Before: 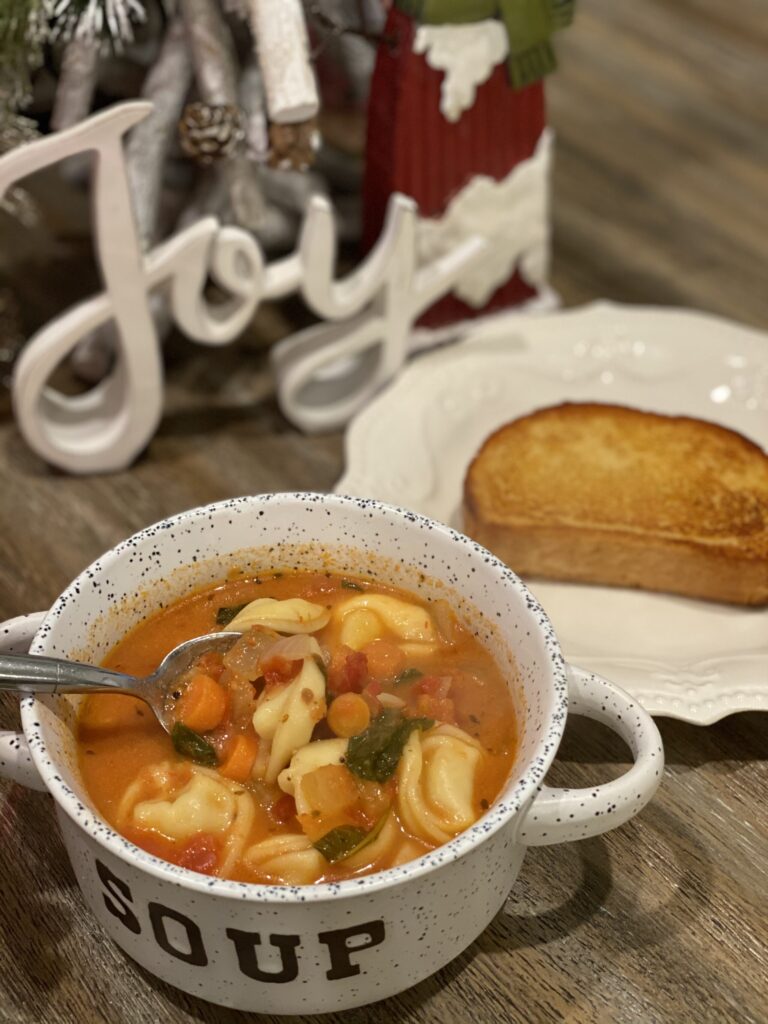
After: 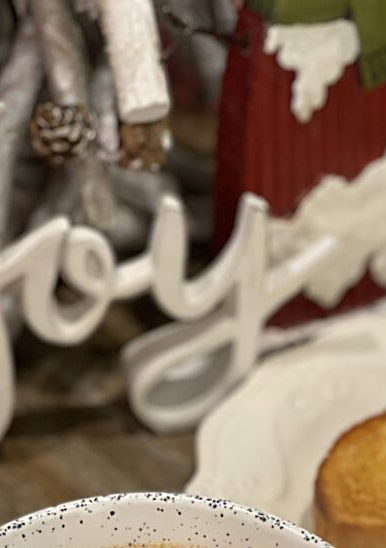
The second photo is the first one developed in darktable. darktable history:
crop: left 19.506%, right 30.219%, bottom 46.426%
sharpen: on, module defaults
